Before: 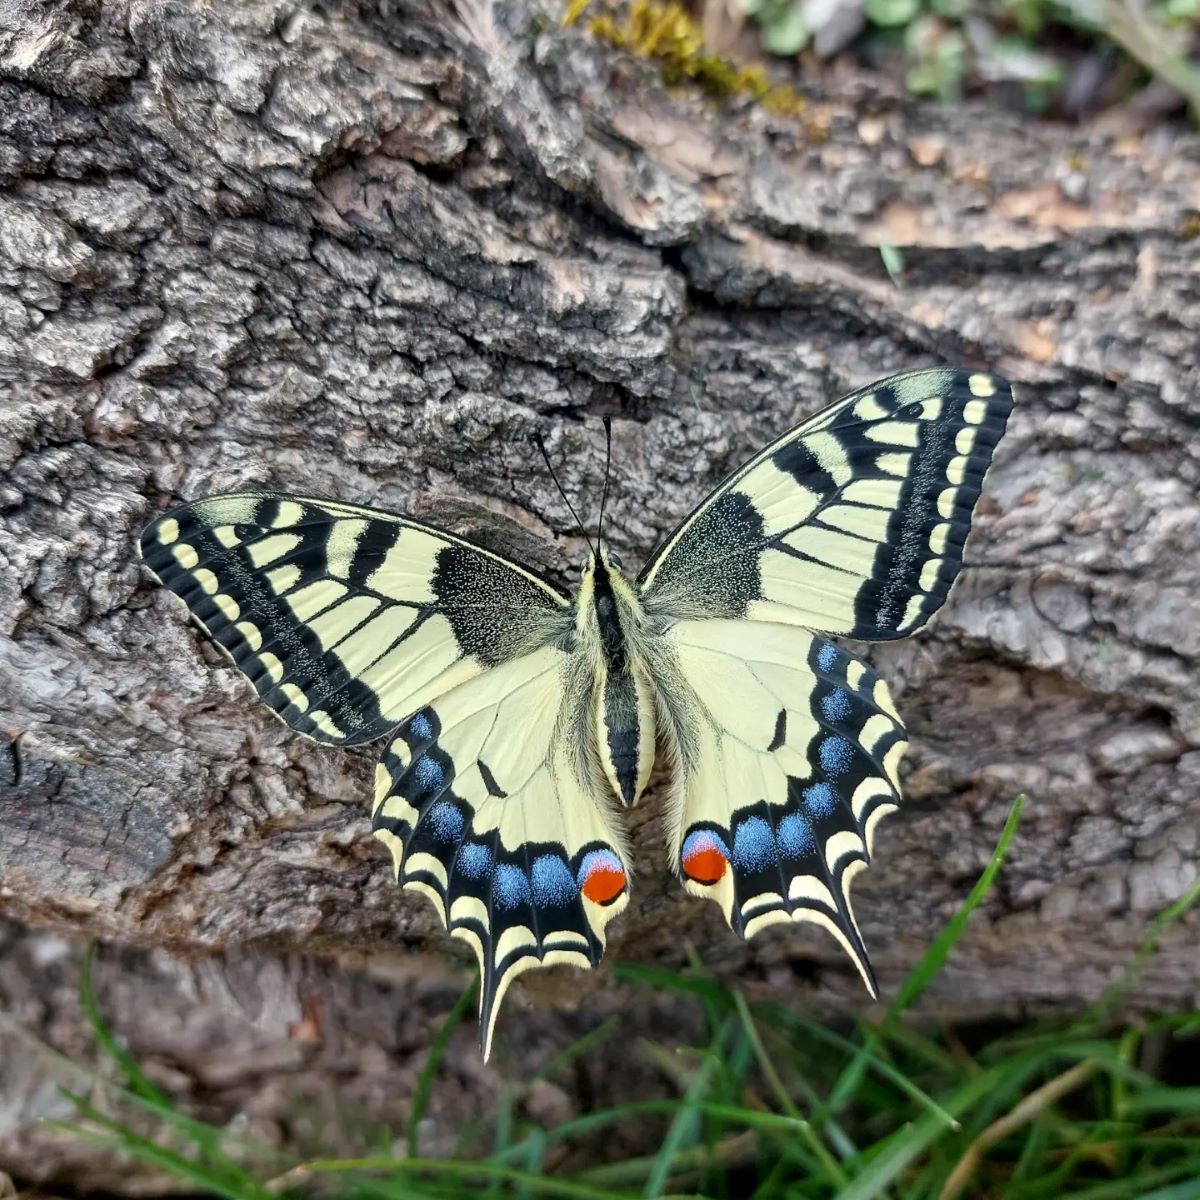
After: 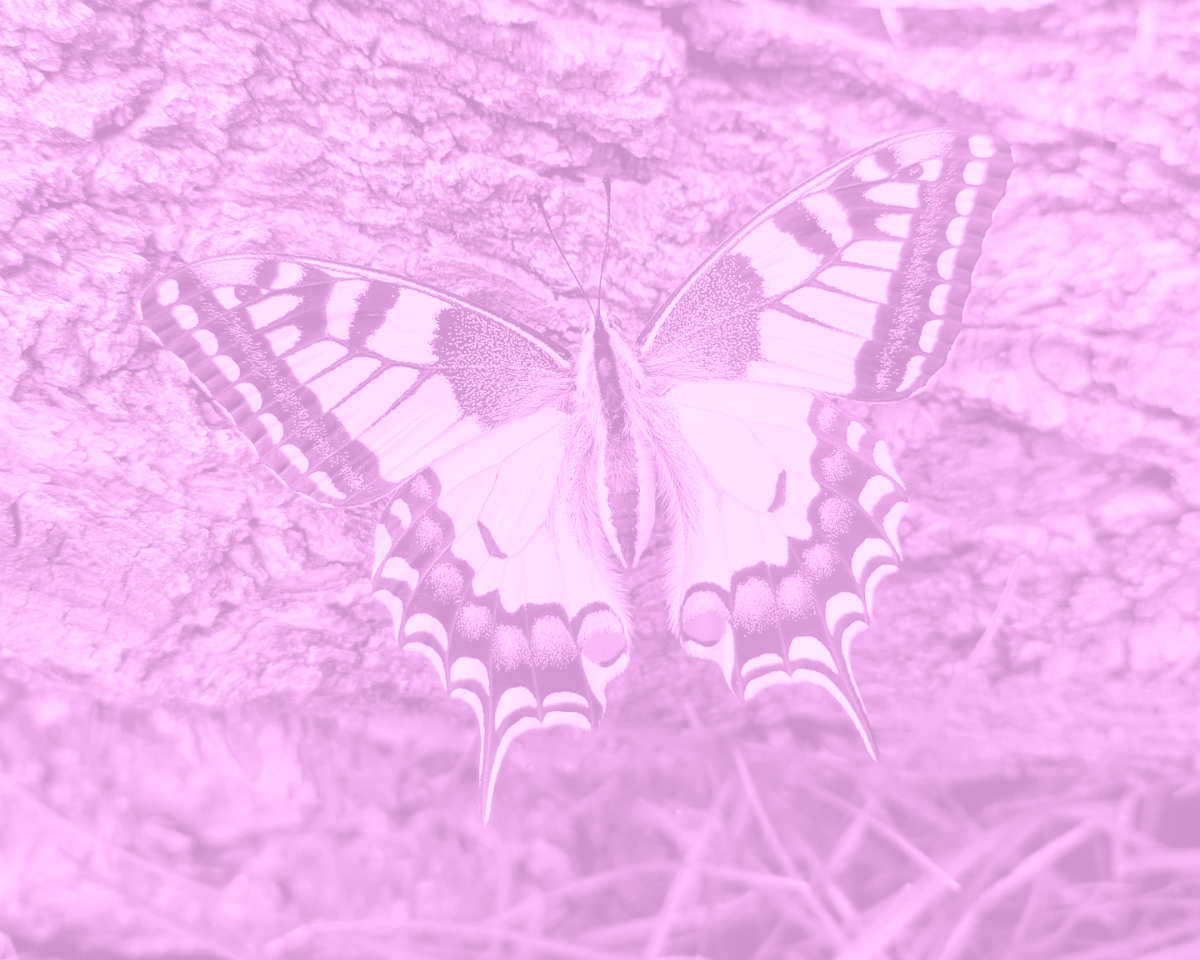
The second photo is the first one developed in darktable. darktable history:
tone equalizer: on, module defaults
colorize: hue 331.2°, saturation 75%, source mix 30.28%, lightness 70.52%, version 1
crop and rotate: top 19.998%
white balance: red 0.948, green 1.02, blue 1.176
